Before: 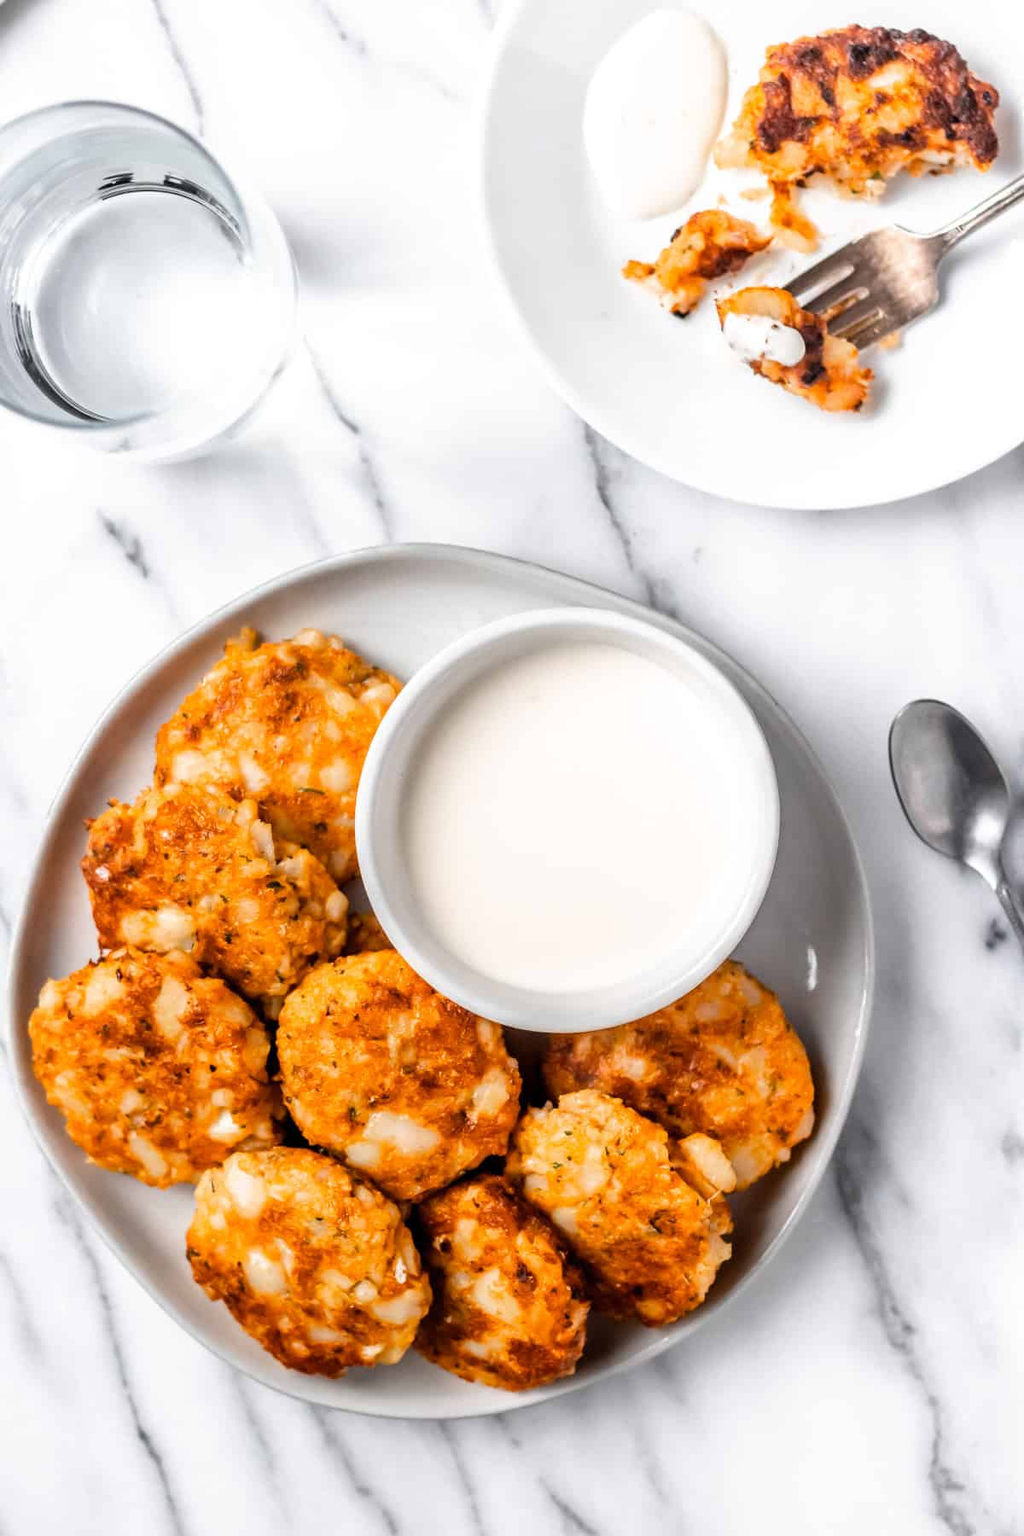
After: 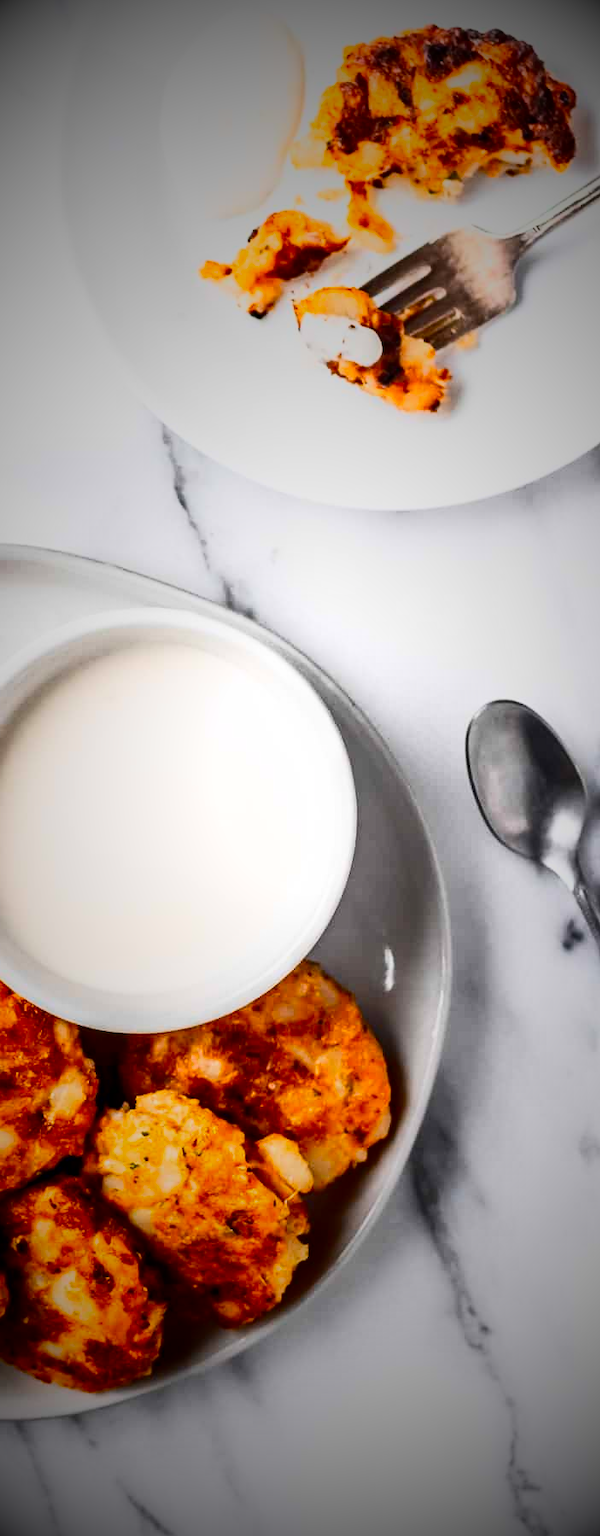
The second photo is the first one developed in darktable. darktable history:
contrast brightness saturation: contrast 0.21, brightness -0.11, saturation 0.21
crop: left 41.402%
vignetting: fall-off start 15.9%, fall-off radius 100%, brightness -1, saturation 0.5, width/height ratio 0.719
shadows and highlights: shadows 0, highlights 40
